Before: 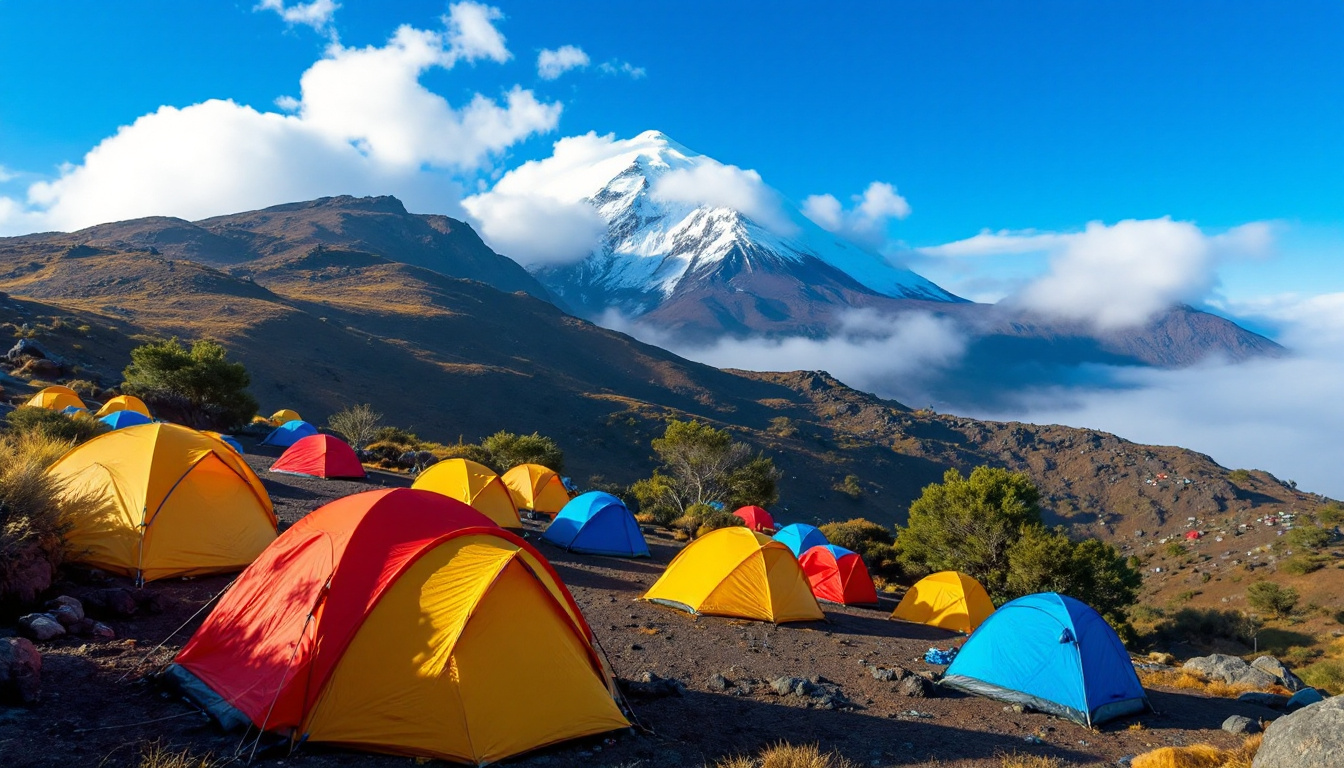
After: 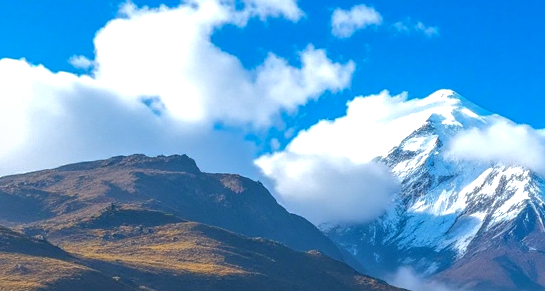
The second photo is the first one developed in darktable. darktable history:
crop: left 15.452%, top 5.459%, right 43.956%, bottom 56.62%
exposure: exposure 0.2 EV, compensate highlight preservation false
shadows and highlights: on, module defaults
white balance: red 0.974, blue 1.044
tone equalizer: on, module defaults
local contrast: highlights 0%, shadows 0%, detail 133%
